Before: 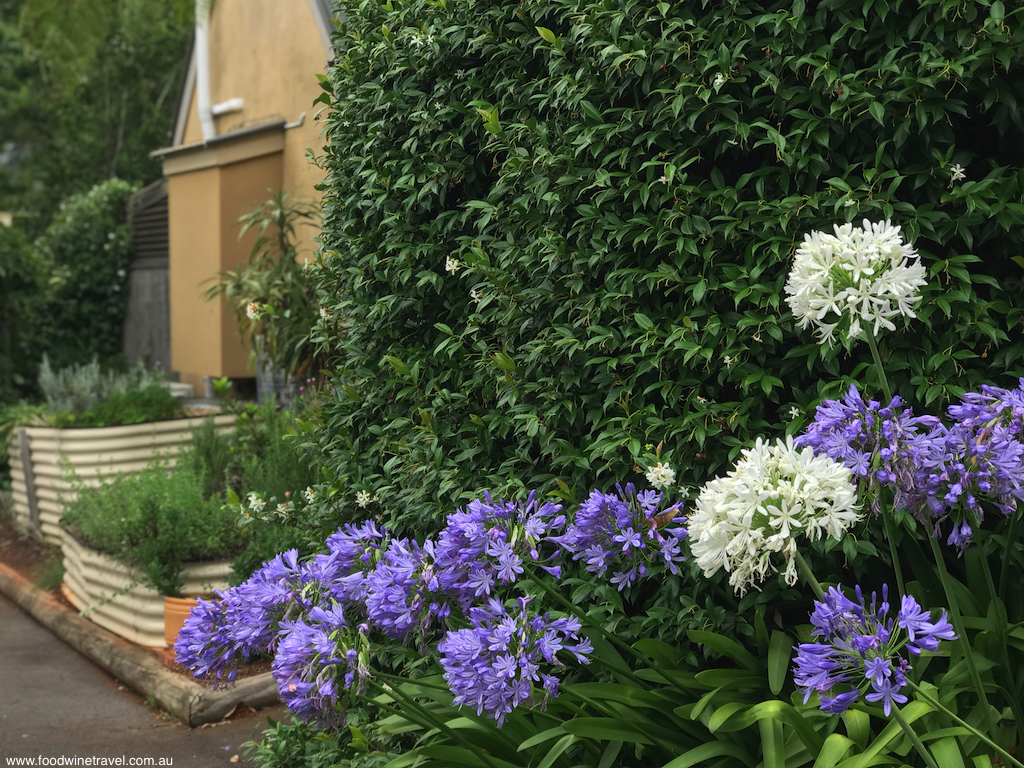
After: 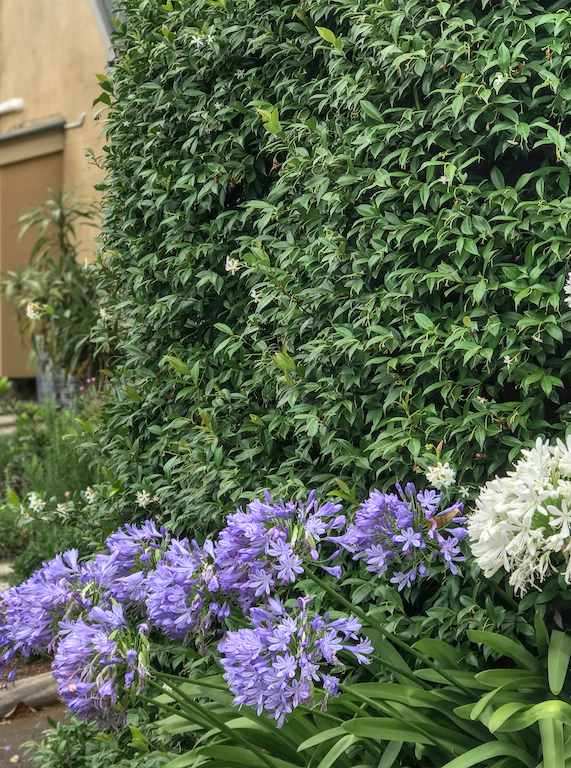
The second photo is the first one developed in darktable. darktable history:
shadows and highlights: shadows 75.09, highlights -25.31, soften with gaussian
crop: left 21.494%, right 22.656%
local contrast: on, module defaults
